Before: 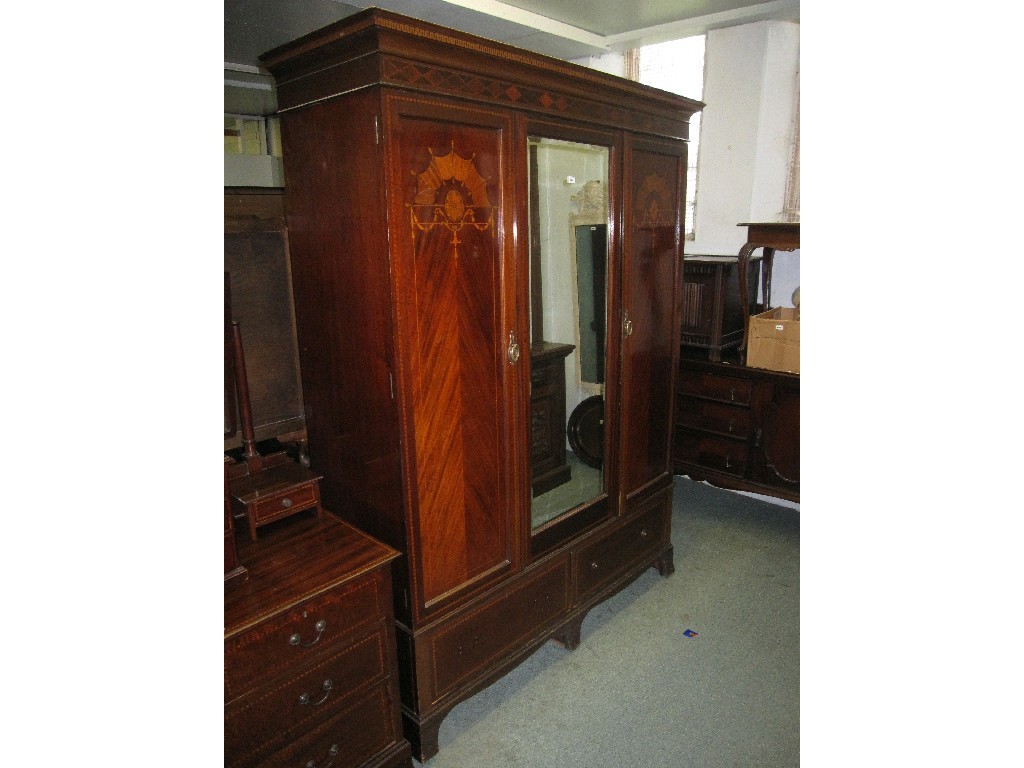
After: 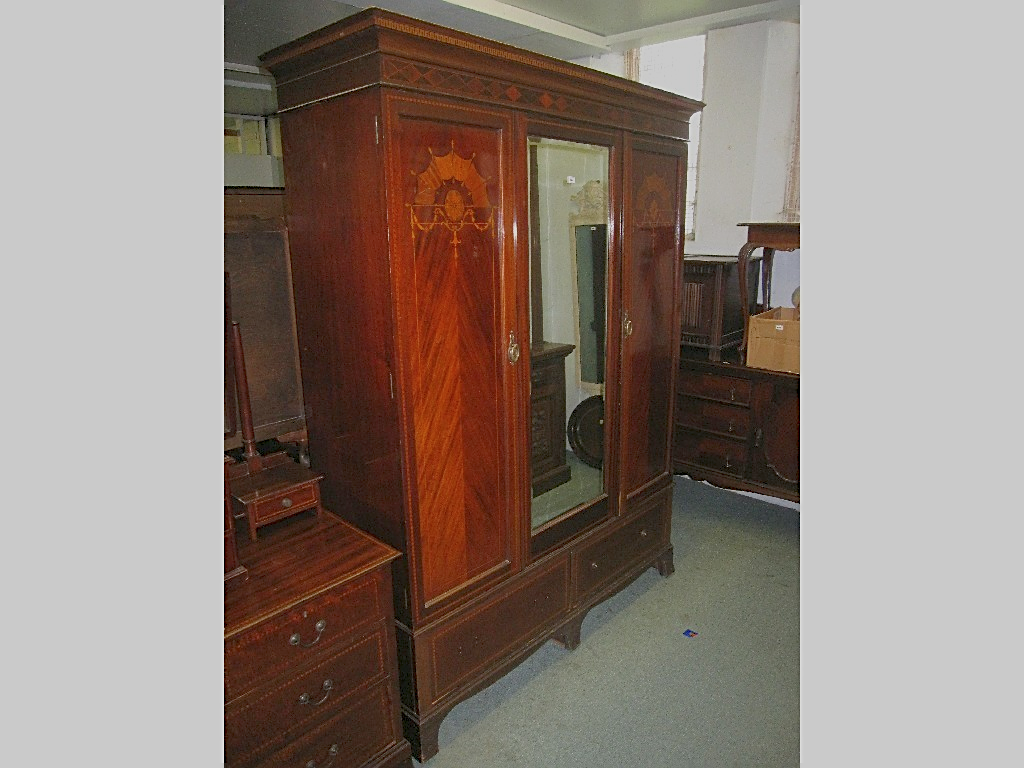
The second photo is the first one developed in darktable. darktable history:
color balance rgb: contrast -30%
sharpen: on, module defaults
